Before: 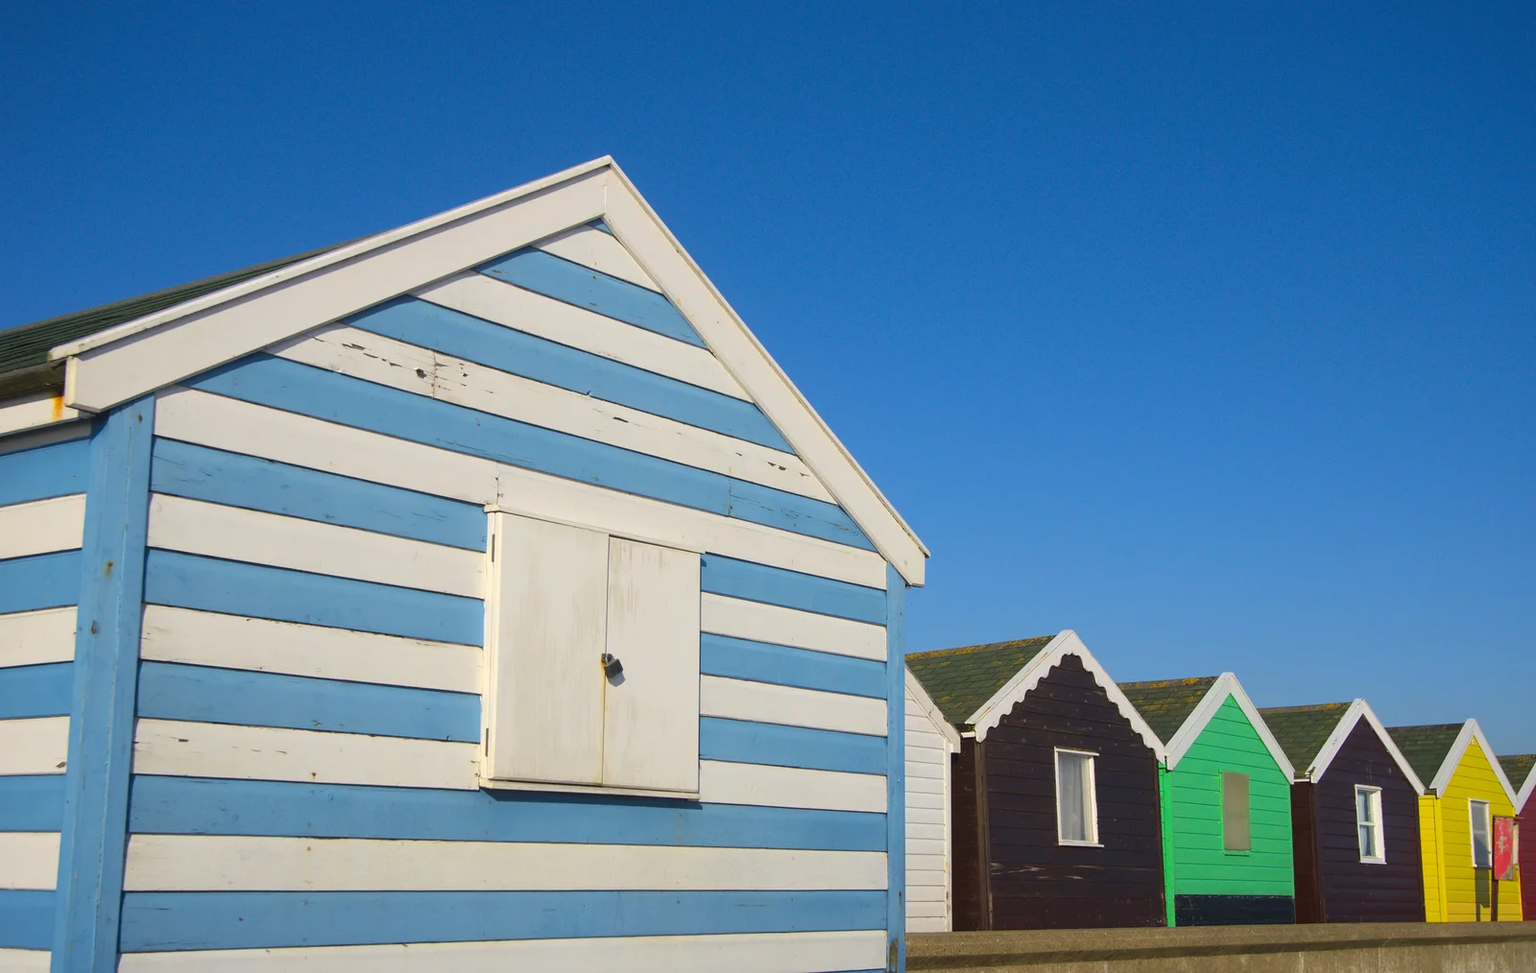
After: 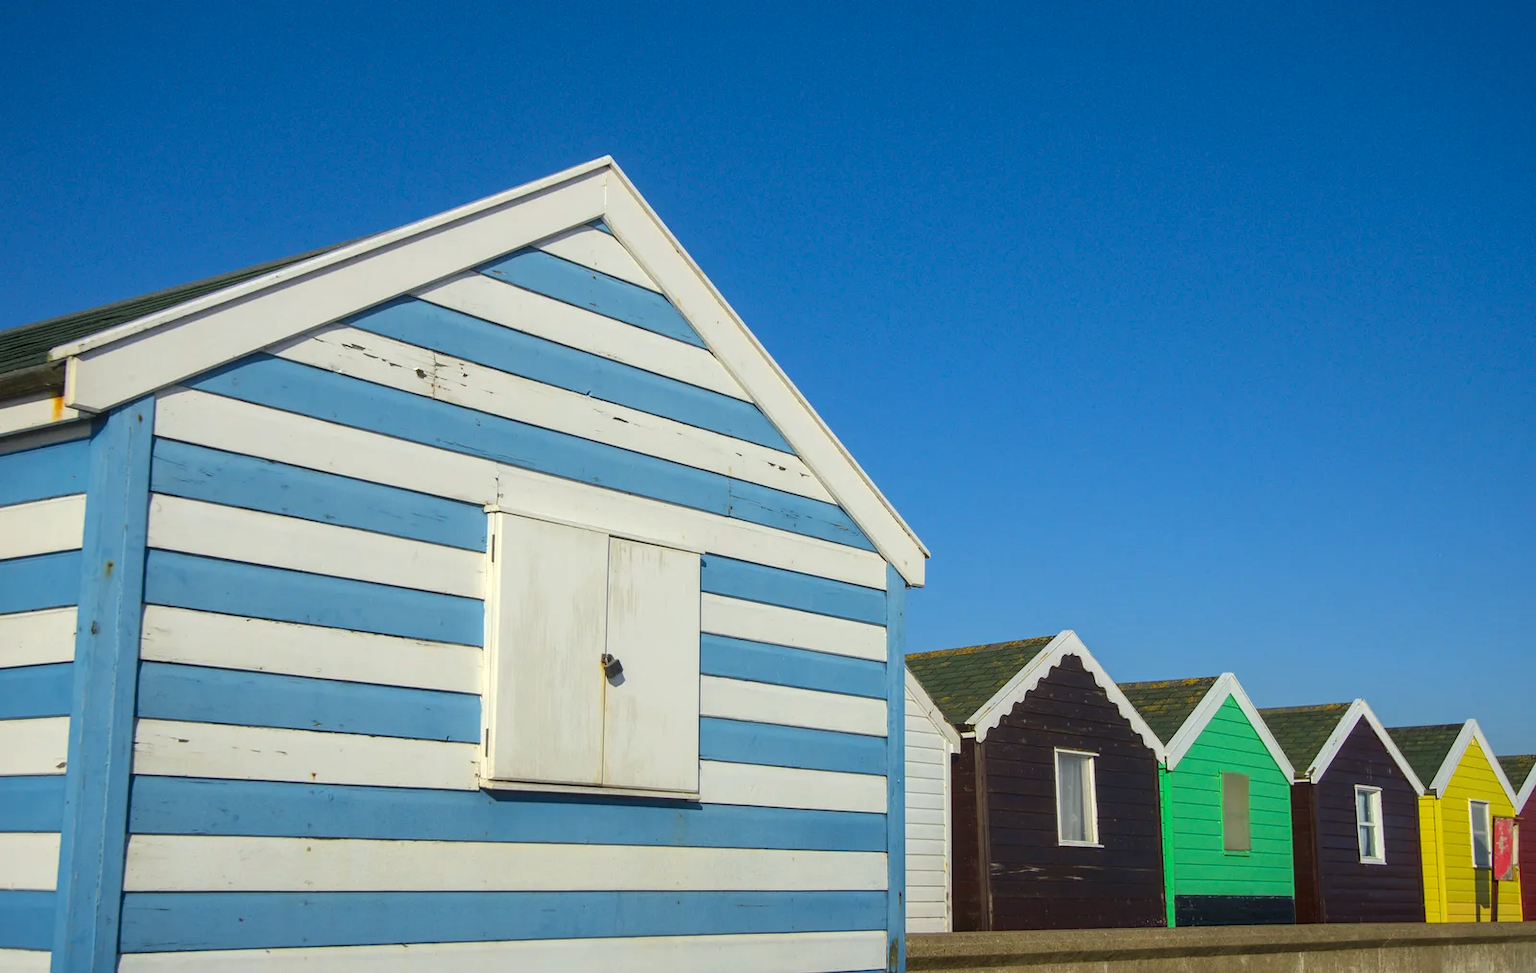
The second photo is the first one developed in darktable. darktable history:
color calibration: gray › normalize channels true, illuminant Planckian (black body), x 0.352, y 0.353, temperature 4763.33 K, gamut compression 0.029
local contrast: on, module defaults
